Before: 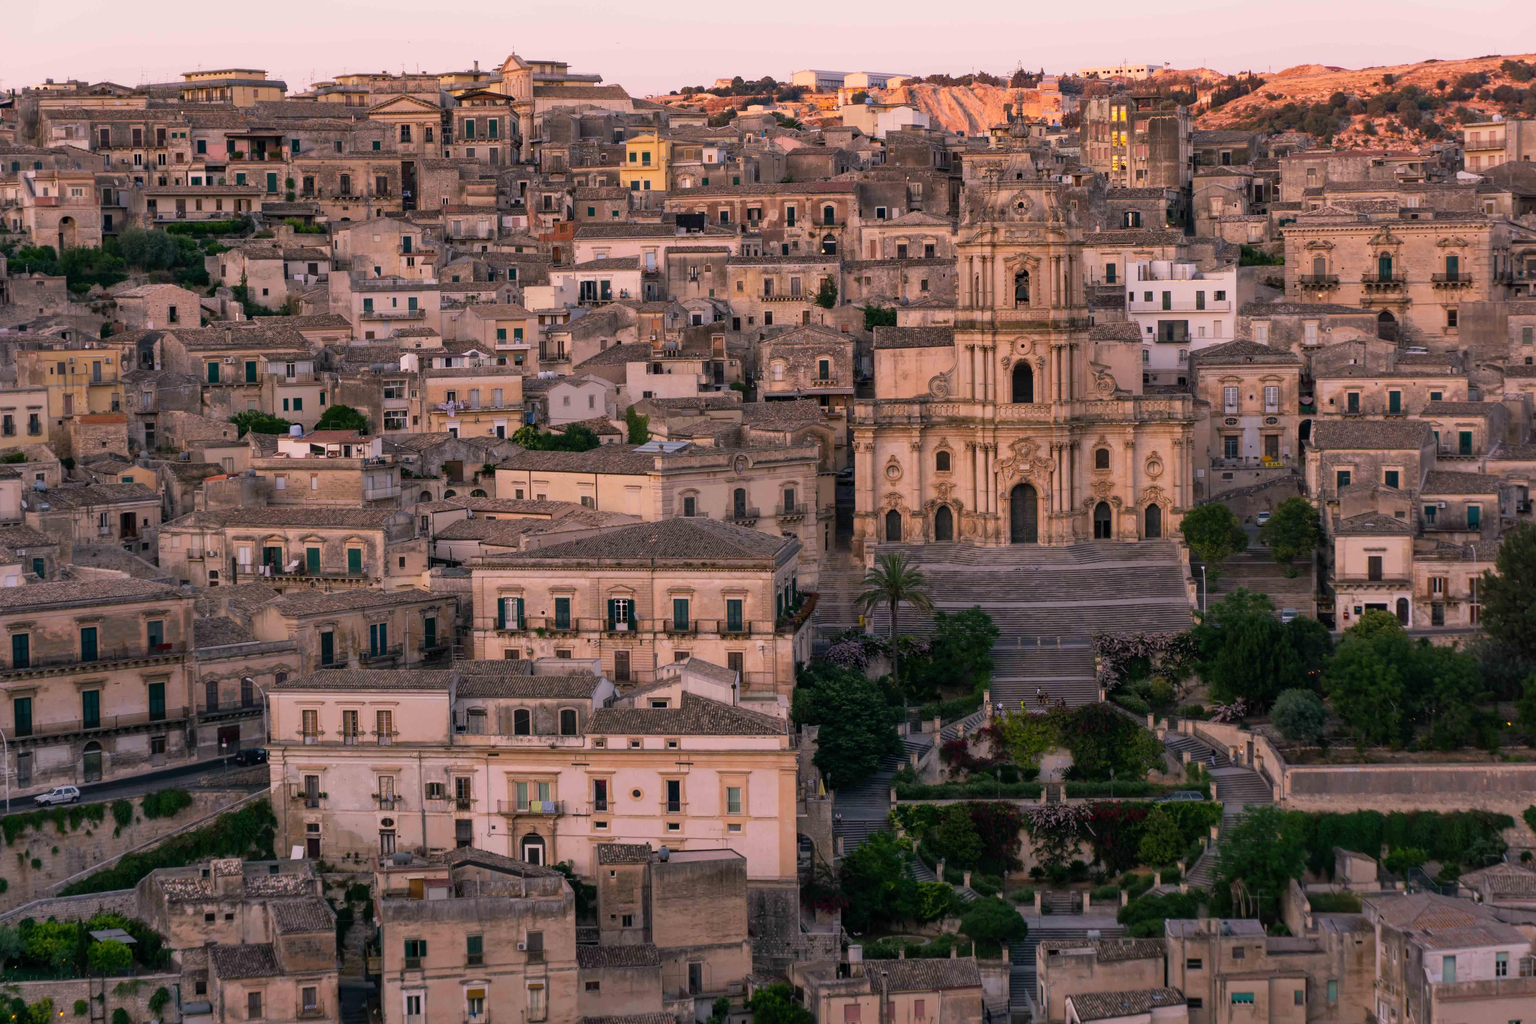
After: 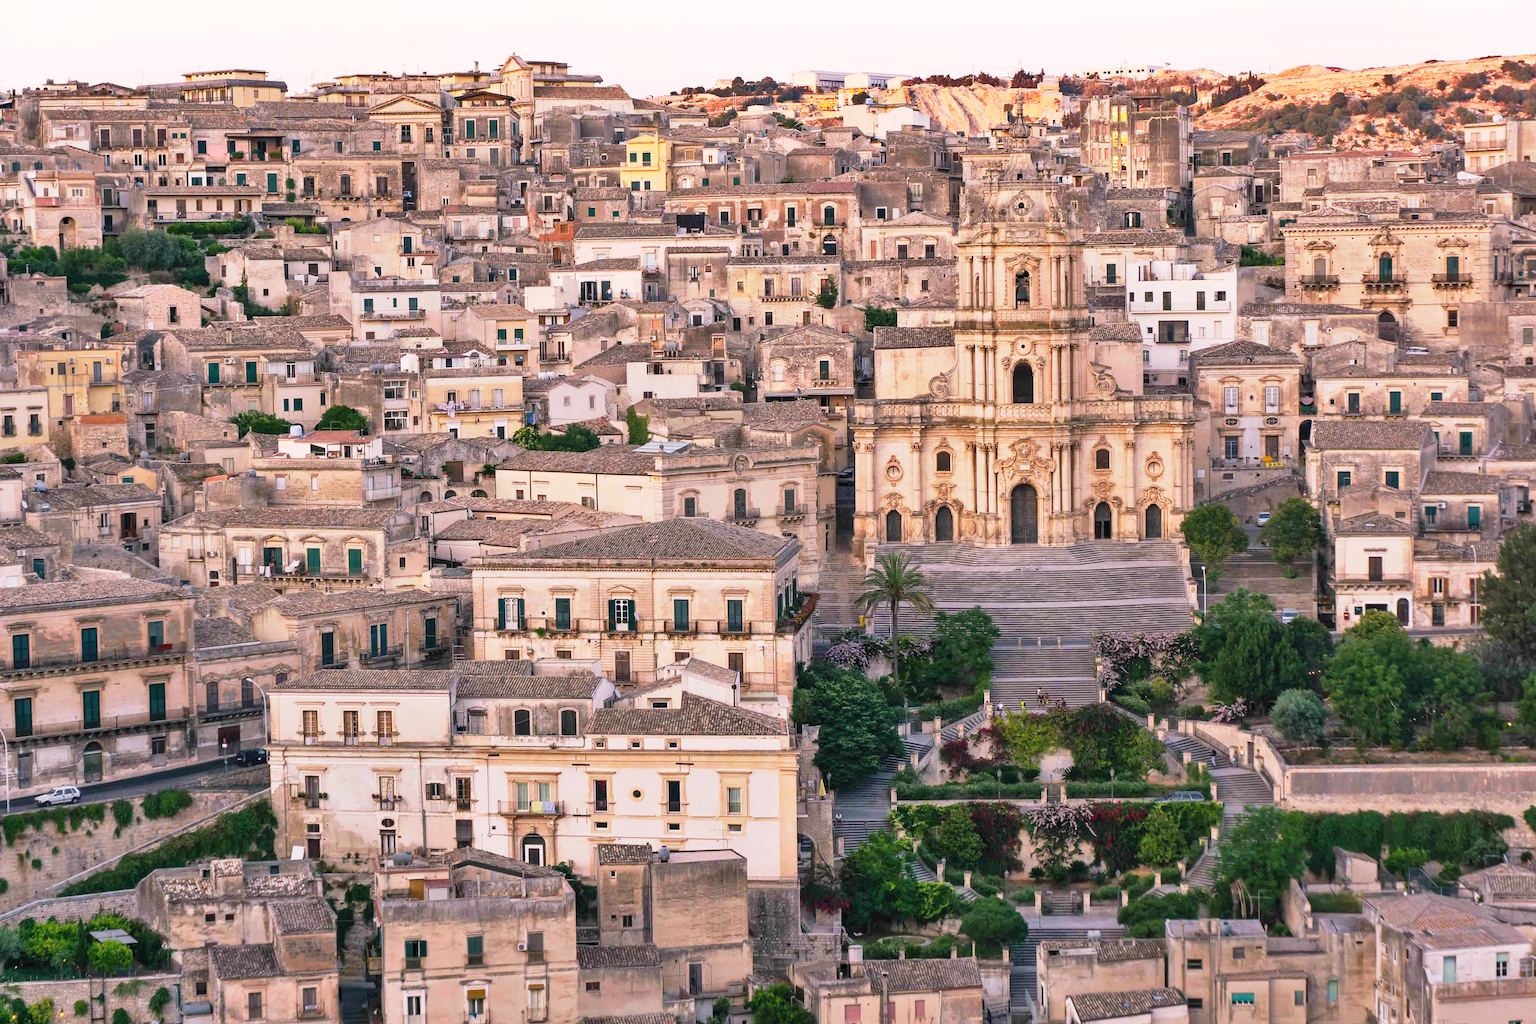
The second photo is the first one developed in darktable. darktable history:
exposure: black level correction 0, exposure 1 EV, compensate exposure bias true, compensate highlight preservation false
shadows and highlights: soften with gaussian
sharpen: on, module defaults
local contrast: mode bilateral grid, contrast 100, coarseness 100, detail 91%, midtone range 0.2
base curve: curves: ch0 [(0, 0) (0.088, 0.125) (0.176, 0.251) (0.354, 0.501) (0.613, 0.749) (1, 0.877)], preserve colors none
